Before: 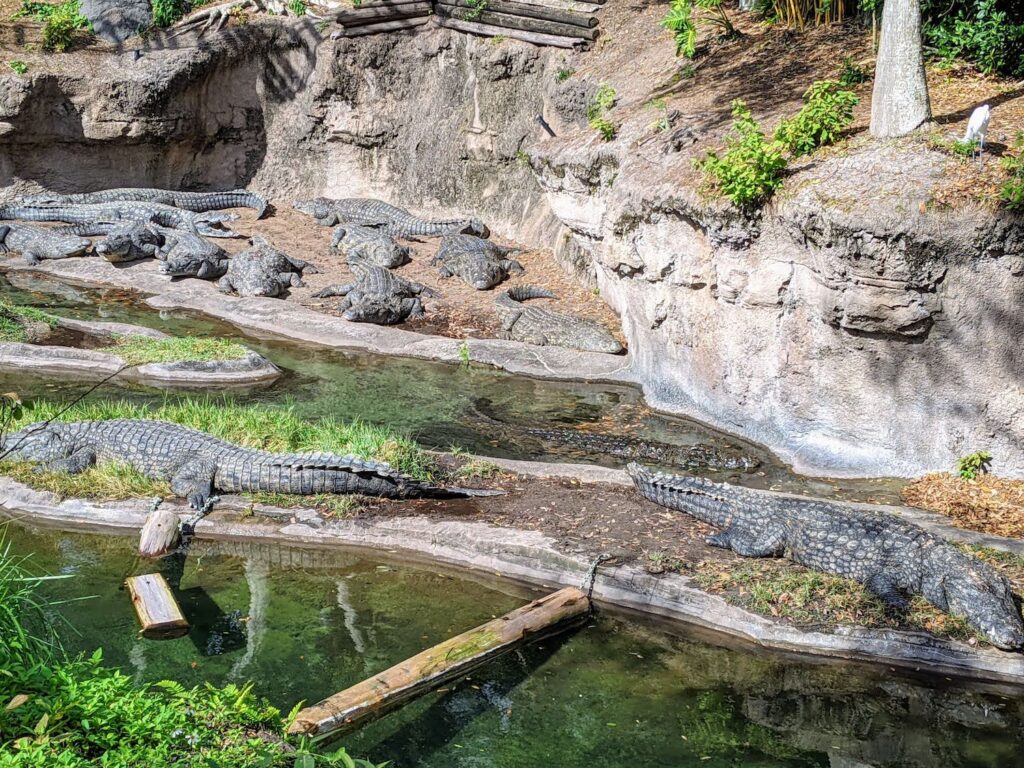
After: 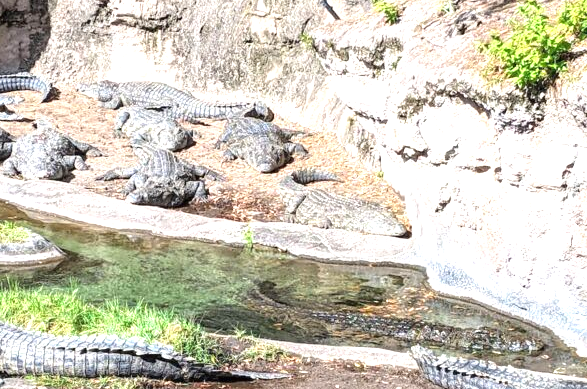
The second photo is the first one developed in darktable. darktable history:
crop: left 21.106%, top 15.257%, right 21.519%, bottom 34.004%
exposure: black level correction 0, exposure 0.95 EV, compensate highlight preservation false
